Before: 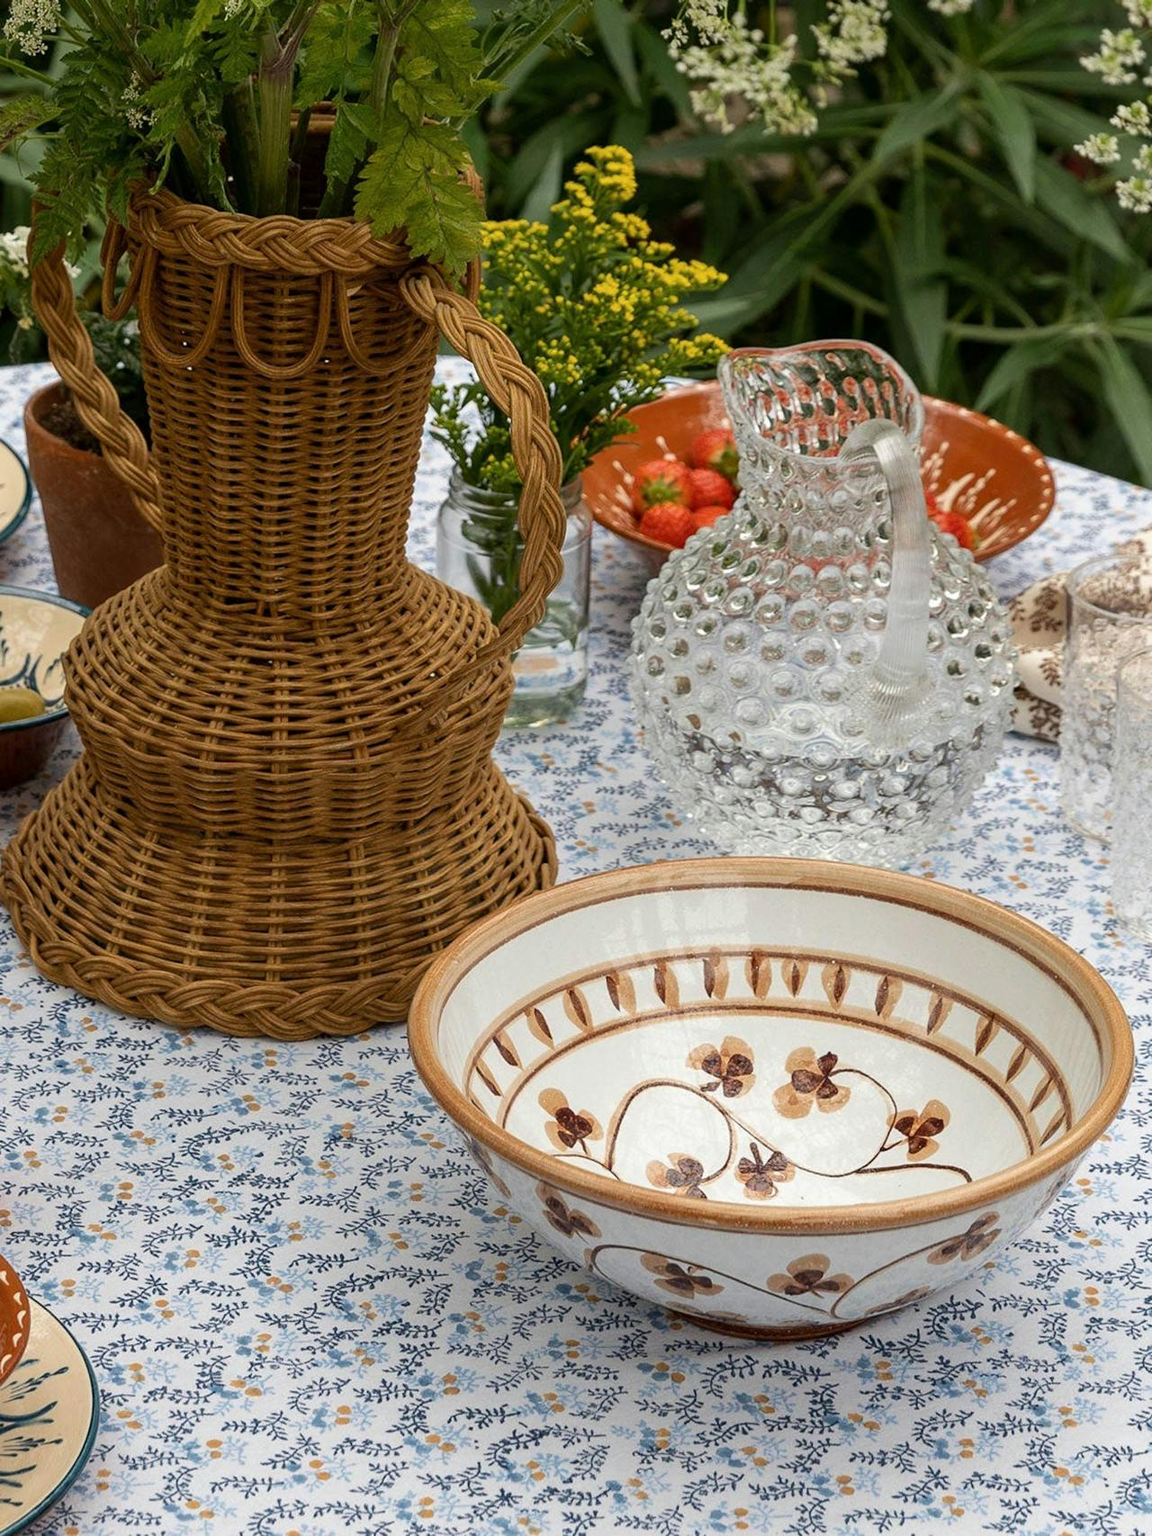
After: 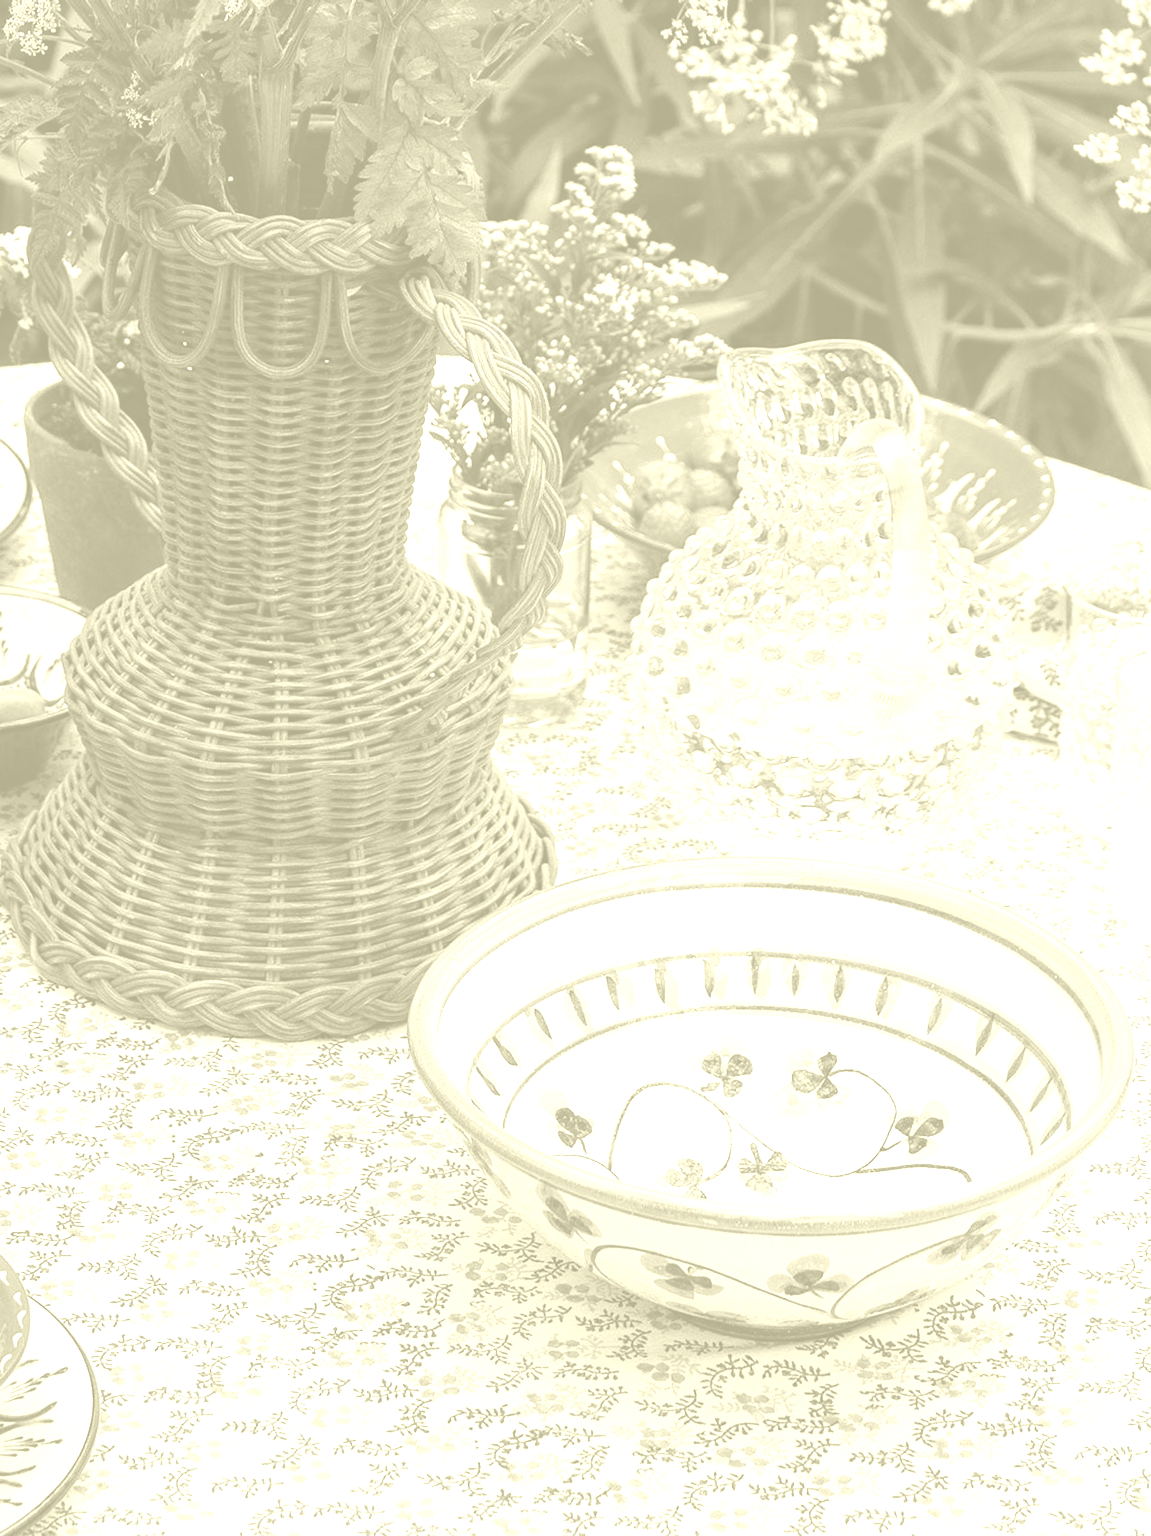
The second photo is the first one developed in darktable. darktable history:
exposure: black level correction -0.023, exposure 1.397 EV, compensate highlight preservation false
colorize: hue 43.2°, saturation 40%, version 1
